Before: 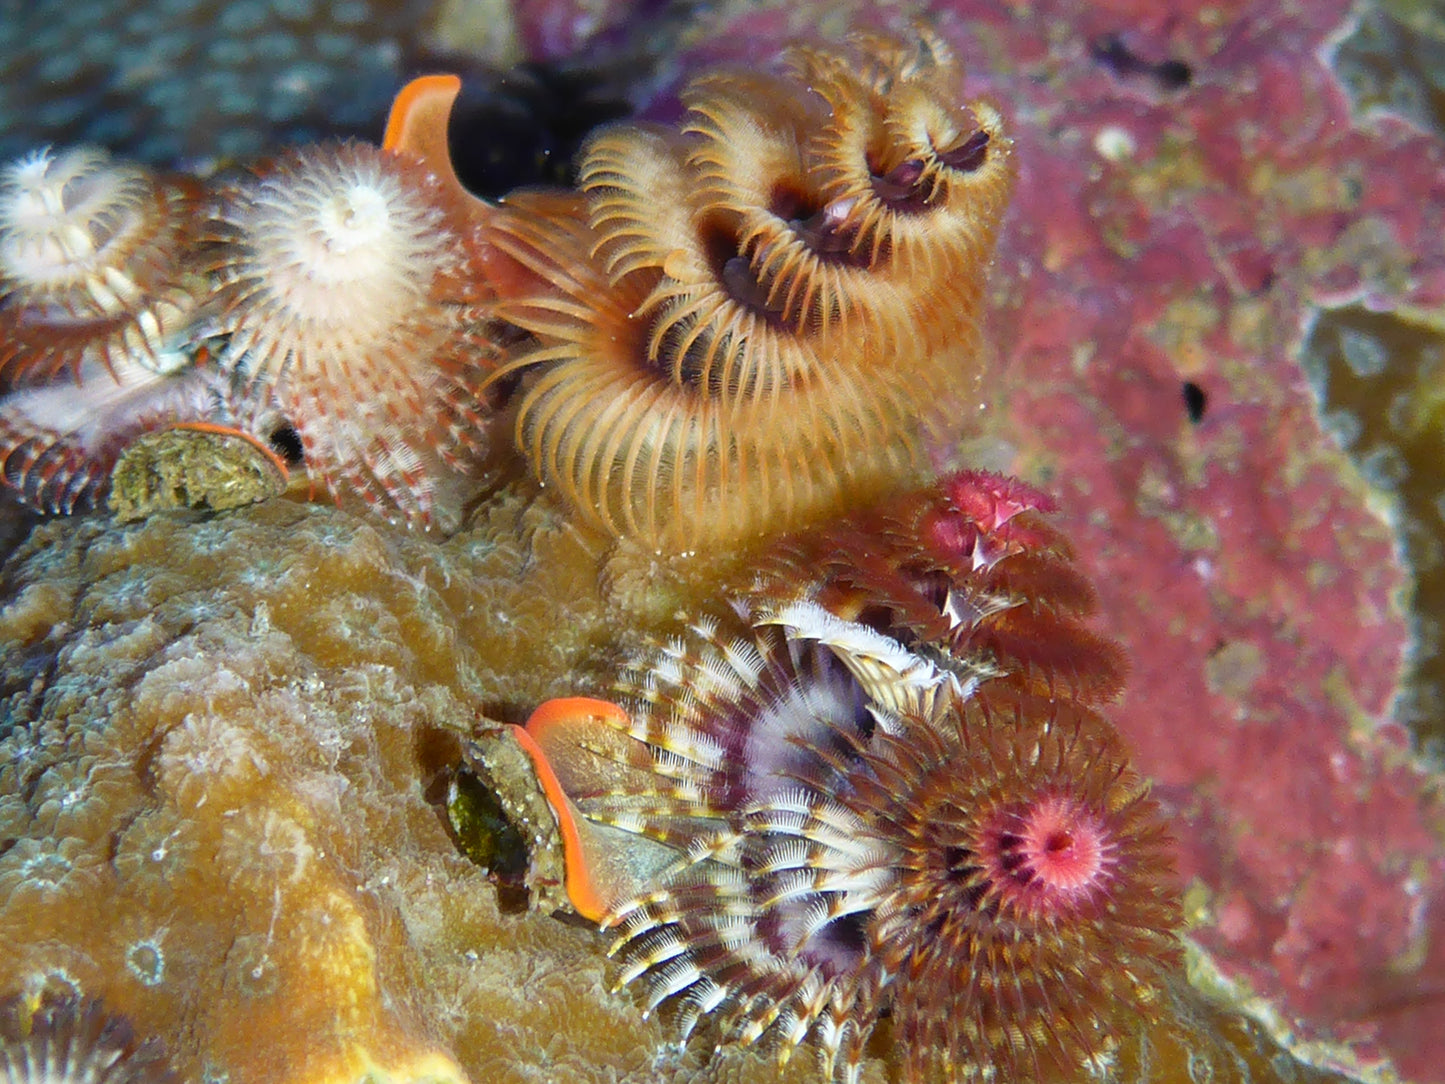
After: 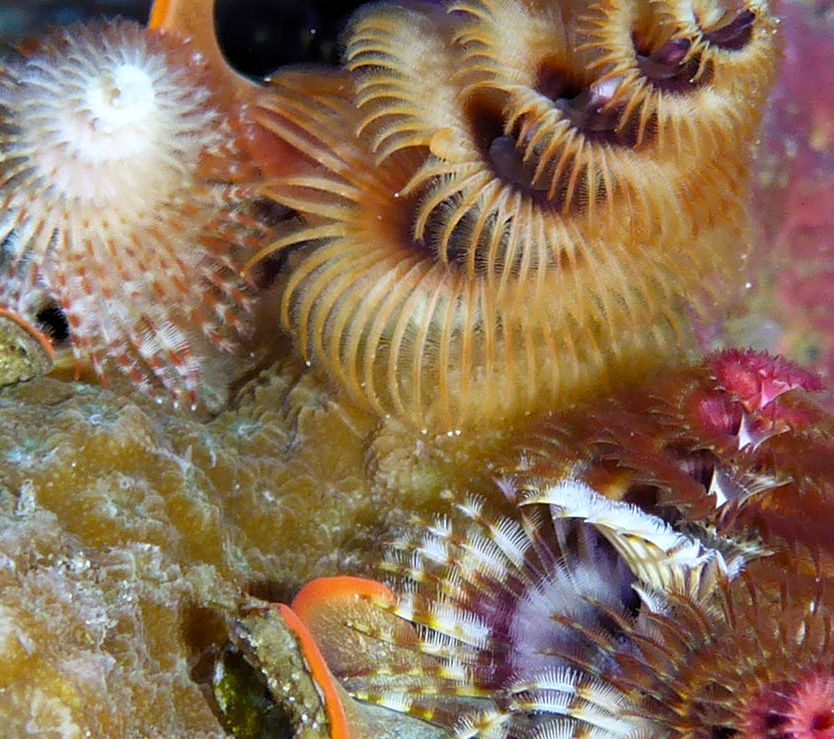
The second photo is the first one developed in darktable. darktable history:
crop: left 16.202%, top 11.208%, right 26.045%, bottom 20.557%
haze removal: compatibility mode true, adaptive false
white balance: red 0.954, blue 1.079
levels: levels [0.026, 0.507, 0.987]
